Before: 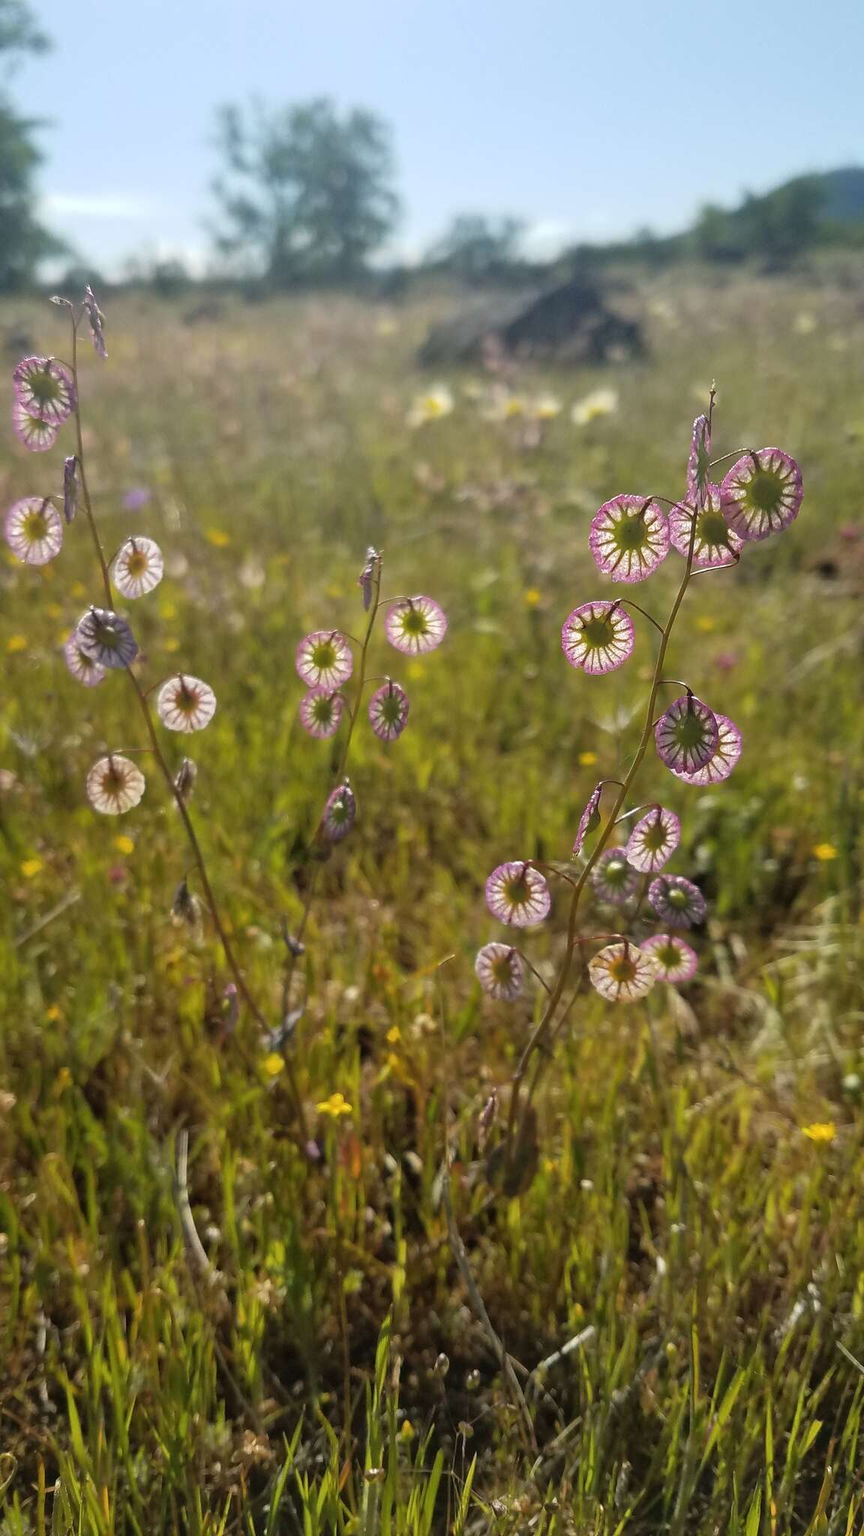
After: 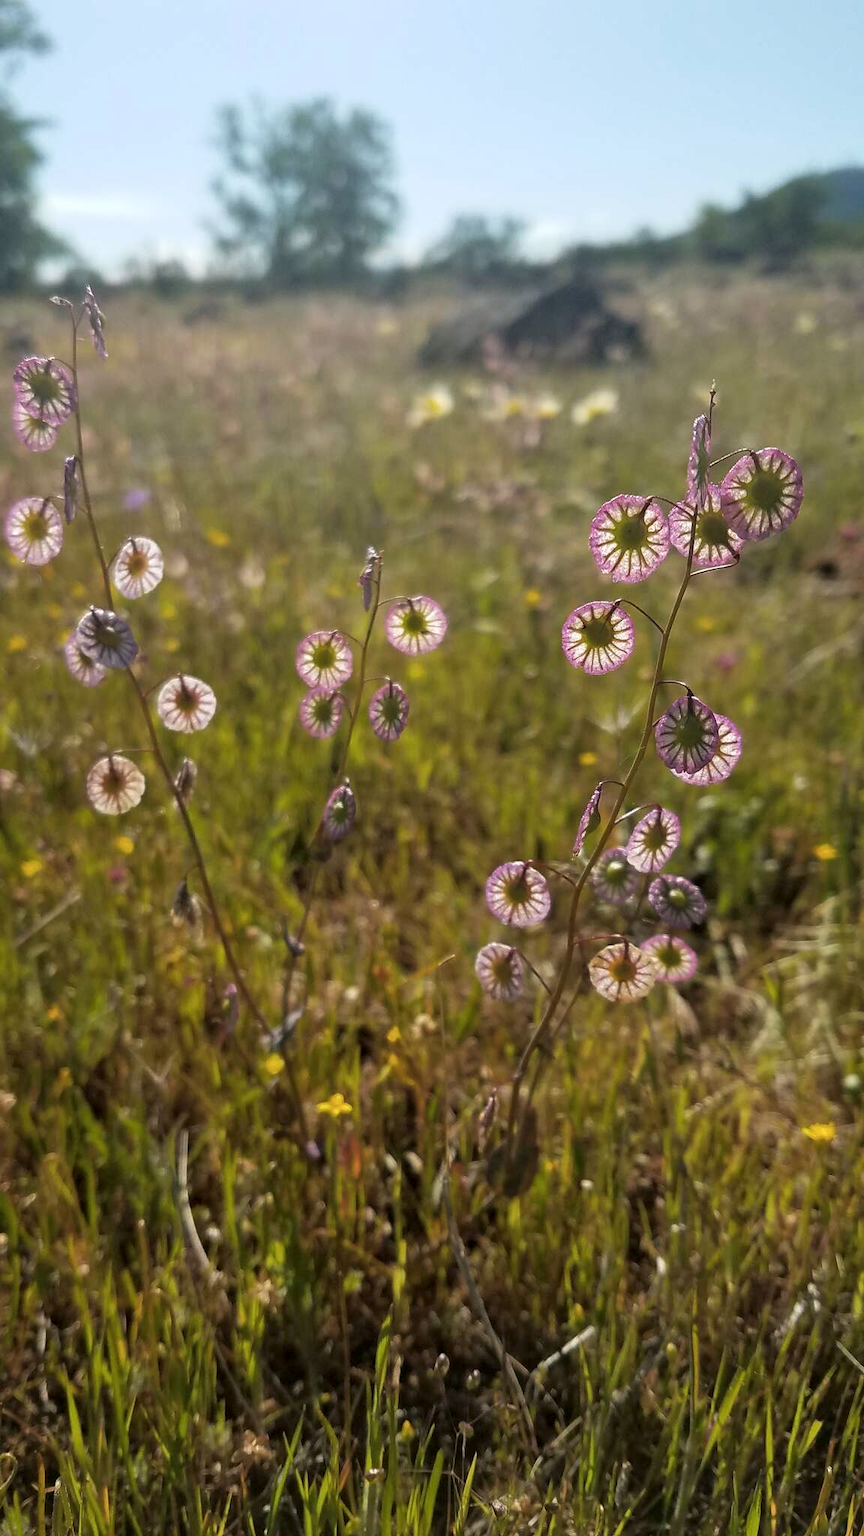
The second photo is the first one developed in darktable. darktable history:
tone curve: curves: ch0 [(0, 0) (0.003, 0.003) (0.011, 0.011) (0.025, 0.026) (0.044, 0.046) (0.069, 0.071) (0.1, 0.103) (0.136, 0.14) (0.177, 0.183) (0.224, 0.232) (0.277, 0.286) (0.335, 0.346) (0.399, 0.412) (0.468, 0.483) (0.543, 0.561) (0.623, 0.643) (0.709, 0.732) (0.801, 0.826) (0.898, 0.917) (1, 1)], preserve colors none
color look up table: target L [73.93, 66.01, 49.36, 34.91, 100, 64.17, 61.31, 55.84, 48.04, 38.99, 30.04, 53.75, 51.47, 26.27, 28.72, 85.7, 75.66, 65.9, 63.82, 50.12, 46.52, 47.17, 28.05, 11.33, 0 ×25], target a [-2.726, -22.03, -35.47, -12.36, 0, 12.56, 16.63, 29.57, 43.1, 45.48, 11.11, 5.095, 41.22, 18.25, 9.489, -0.97, -1.98, -26.59, -2.428, -20.72, -2.102, -4.835, -2.058, -0.785, 0 ×25], target b [61.52, 46.66, 28.1, 17.02, 0.005, 53.36, 8.284, 42.16, 8.441, 18.13, 8.926, -25.24, -18.08, -19.87, -46.23, -2.39, -3.326, -5.027, -3.687, -26.66, -2.84, -23.96, -2.726, -1.06, 0 ×25], num patches 24
